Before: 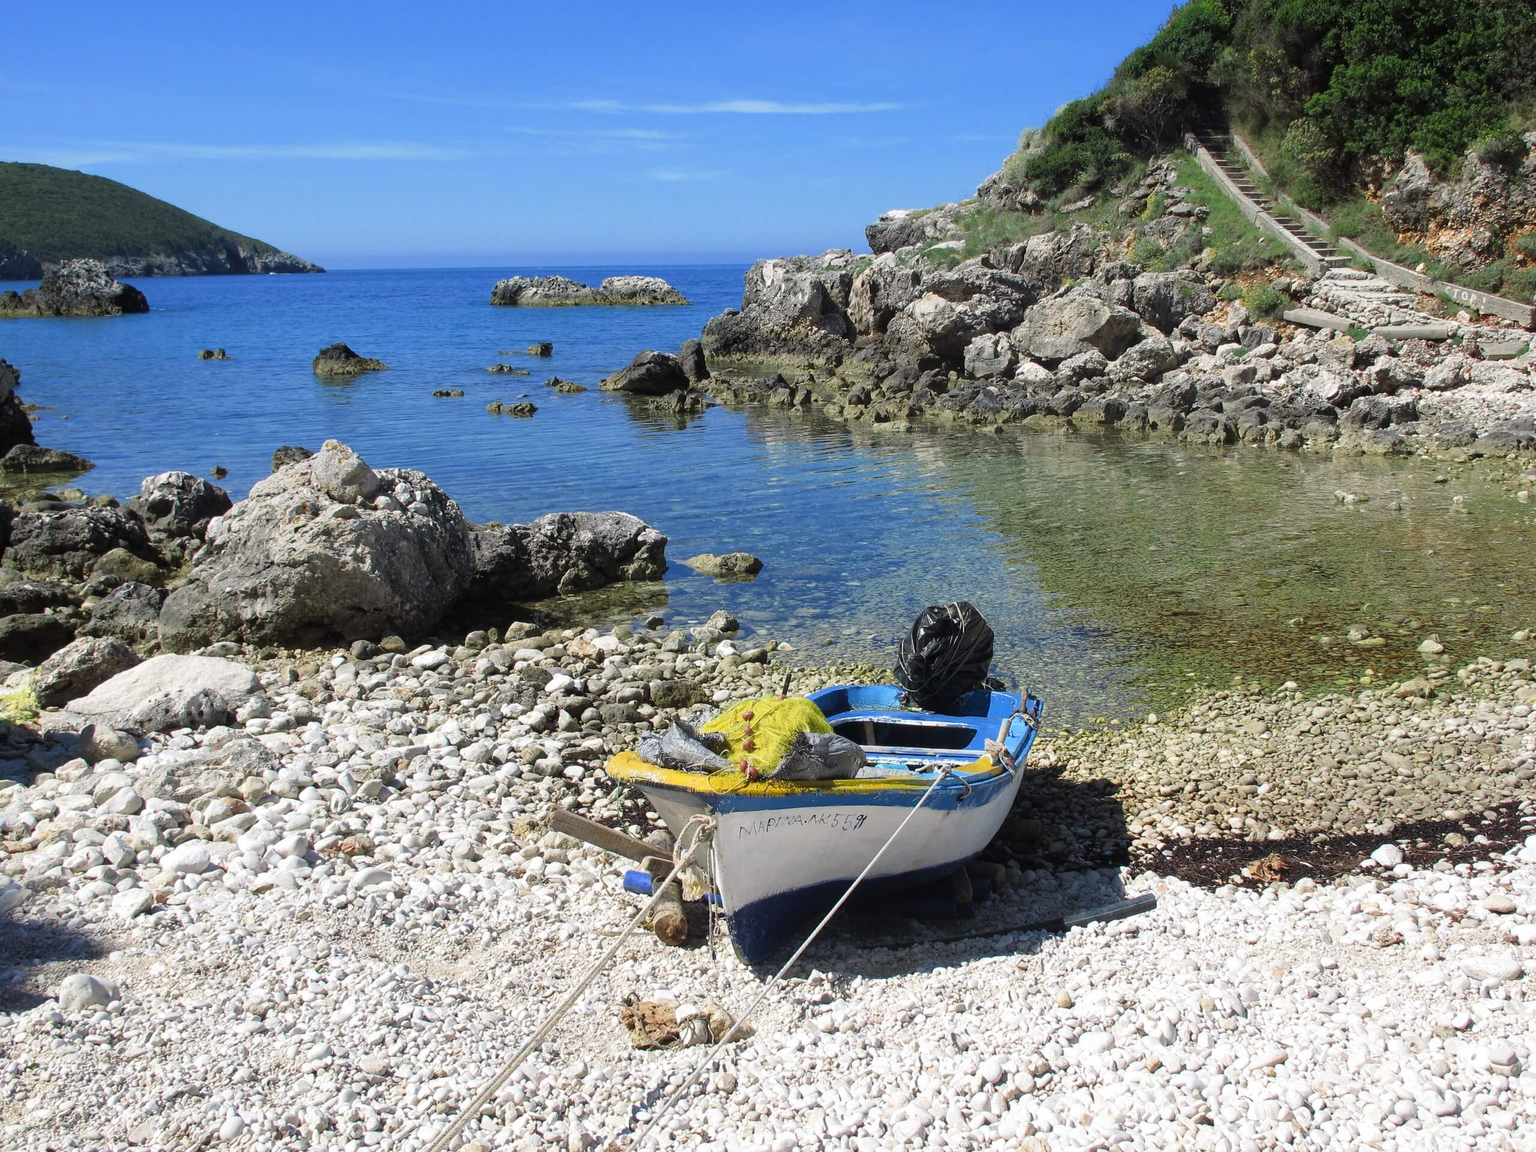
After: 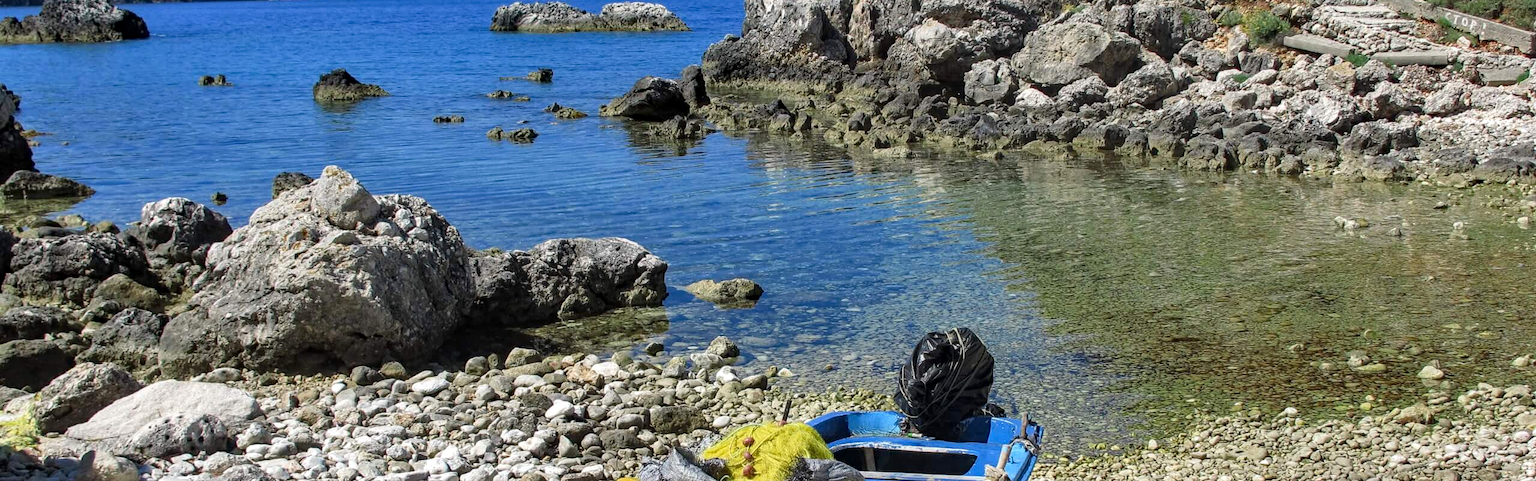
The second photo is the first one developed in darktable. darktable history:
exposure: compensate exposure bias true, compensate highlight preservation false
crop and rotate: top 23.84%, bottom 34.294%
haze removal: compatibility mode true, adaptive false
shadows and highlights: white point adjustment 0.1, highlights -70, soften with gaussian
local contrast: on, module defaults
